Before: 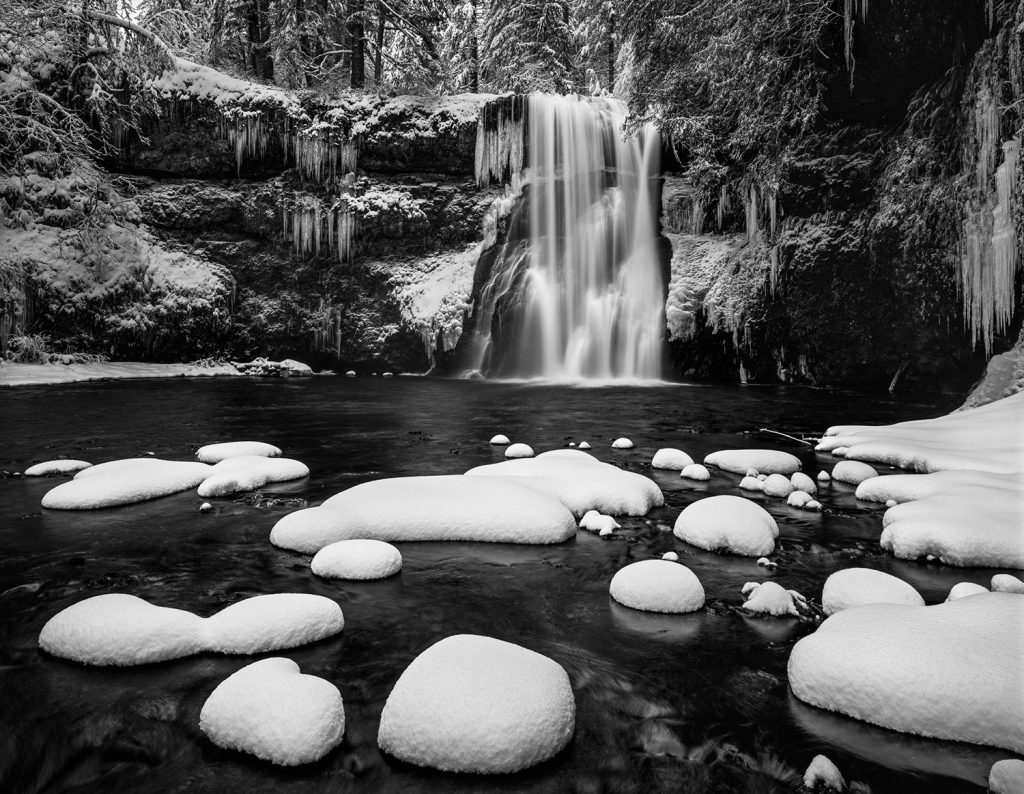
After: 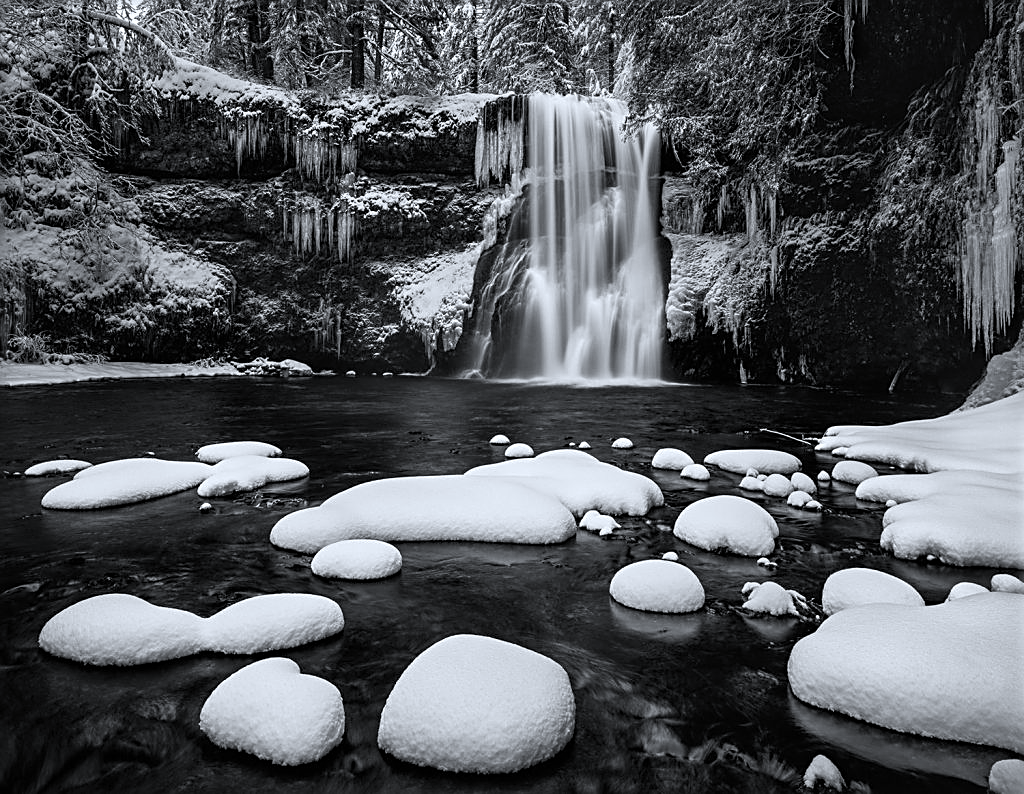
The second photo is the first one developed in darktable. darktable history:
sharpen: on, module defaults
white balance: red 0.967, blue 1.049
